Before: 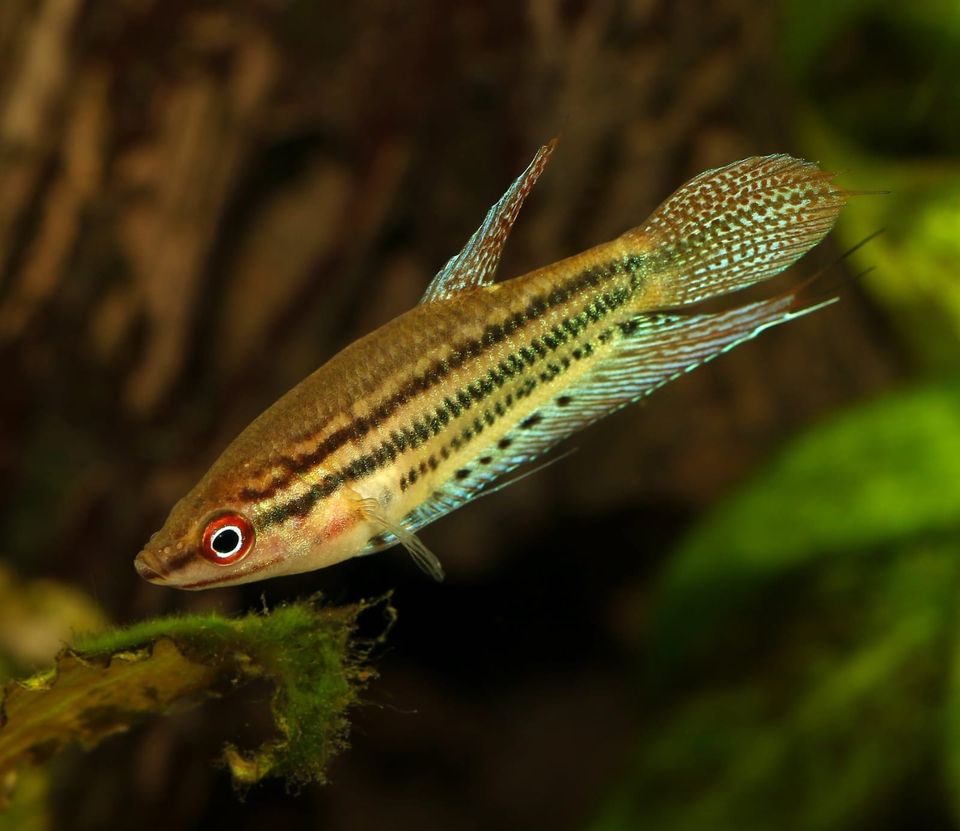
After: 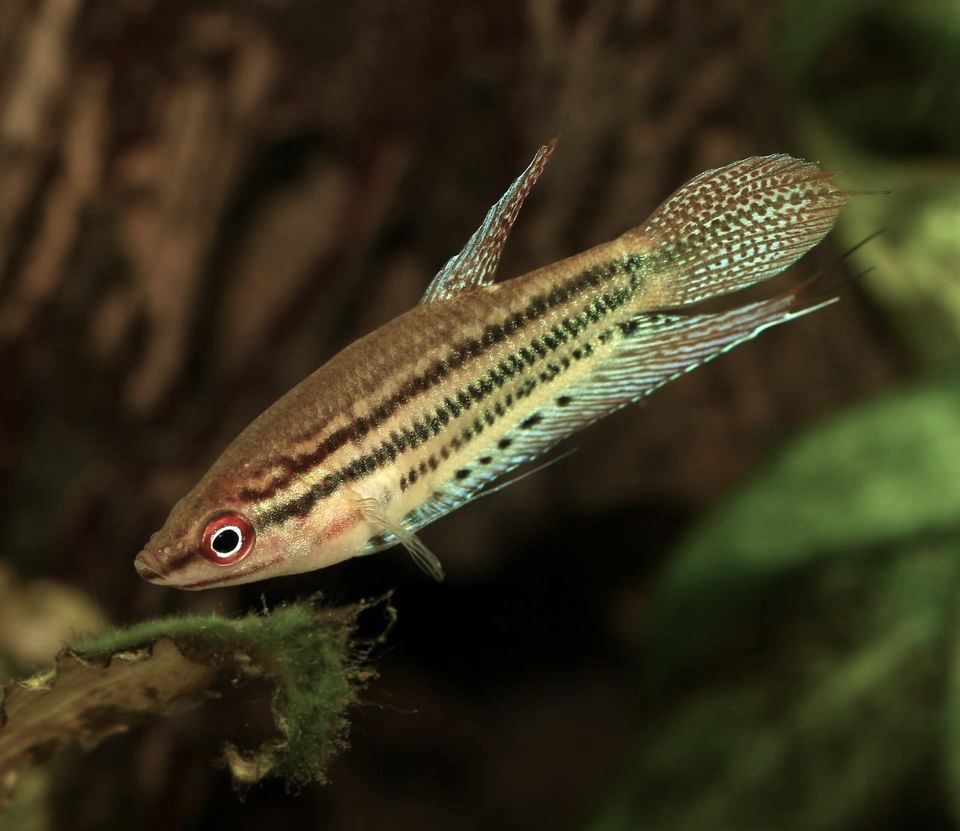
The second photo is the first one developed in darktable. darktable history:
contrast brightness saturation: contrast 0.1, brightness 0.03, saturation 0.09
color balance: input saturation 100.43%, contrast fulcrum 14.22%, output saturation 70.41%
